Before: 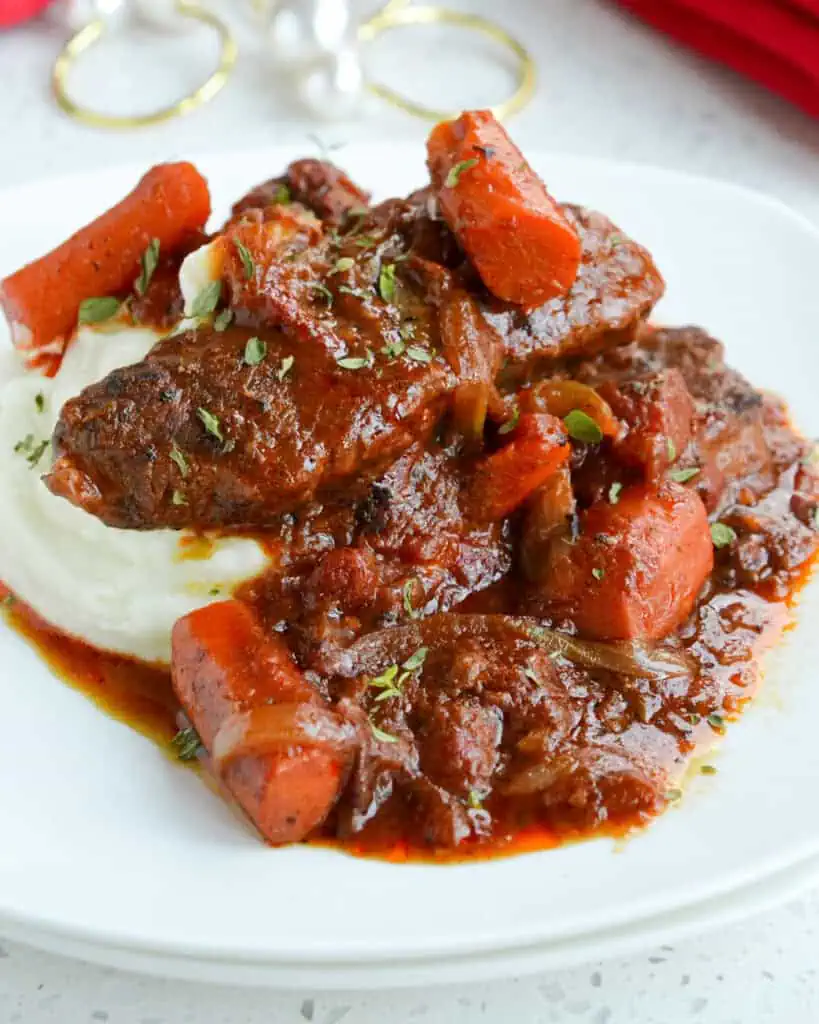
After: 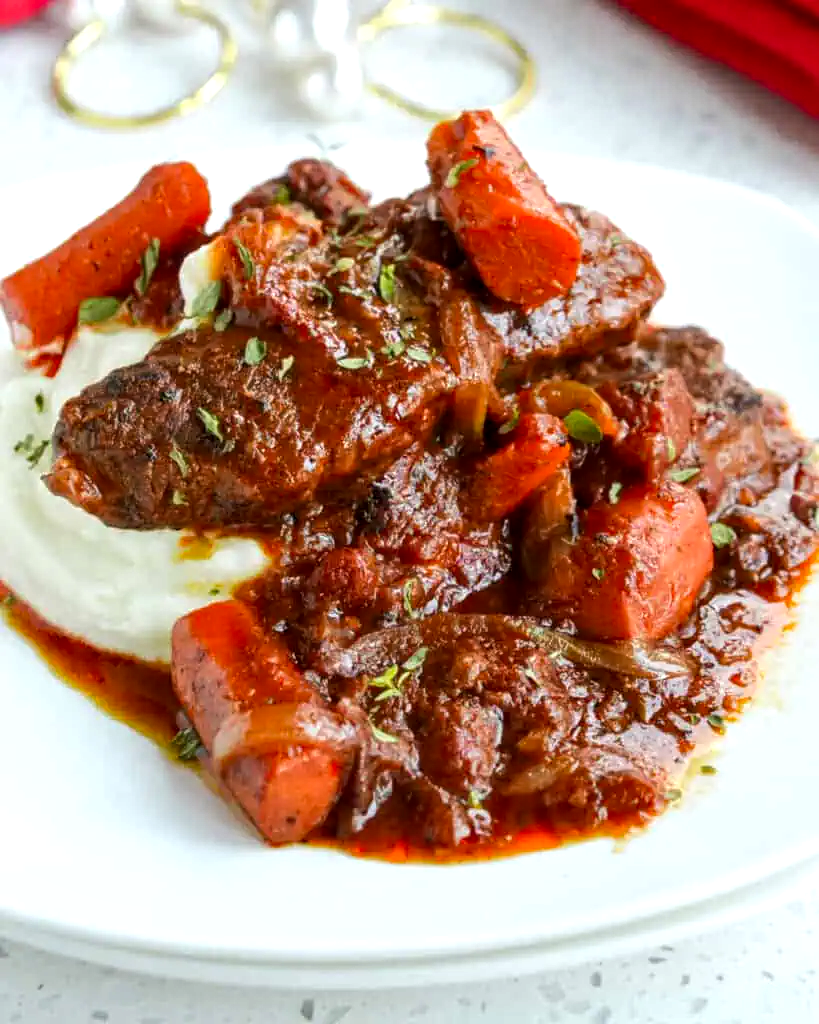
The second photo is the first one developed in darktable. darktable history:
local contrast: detail 130%
color balance: contrast 8.5%, output saturation 105%
